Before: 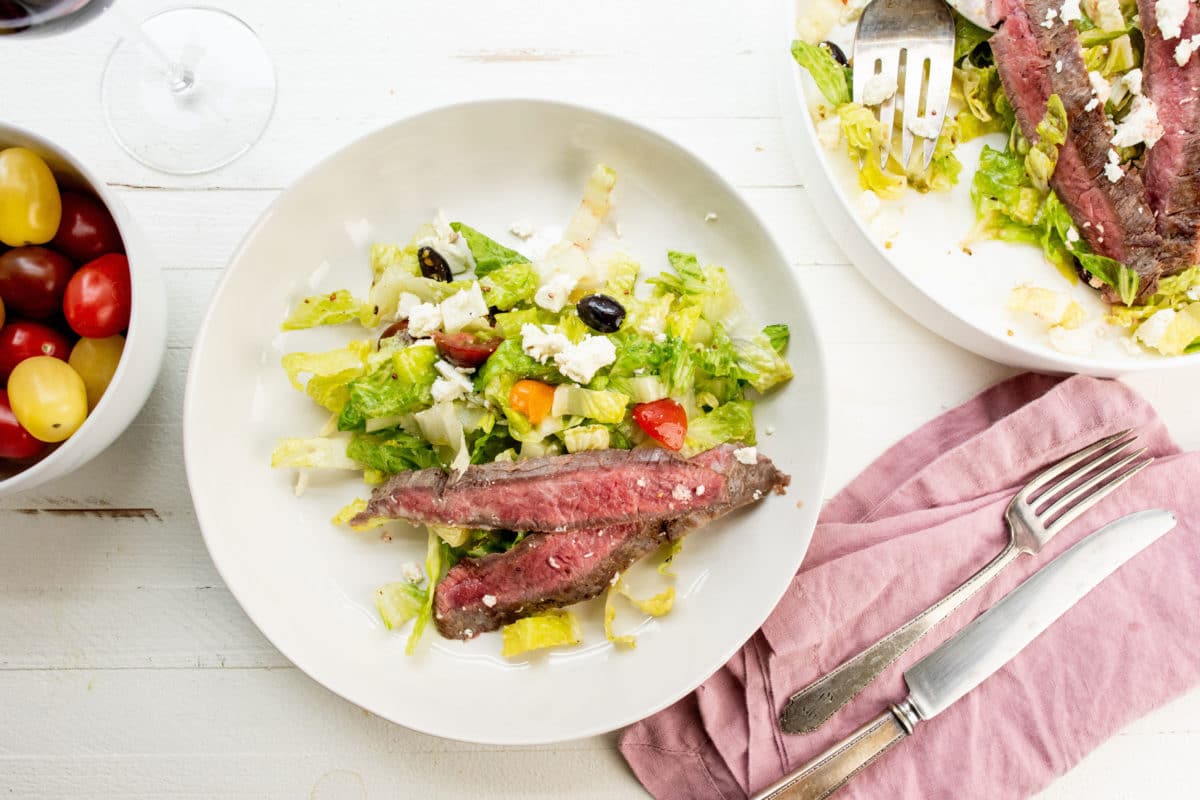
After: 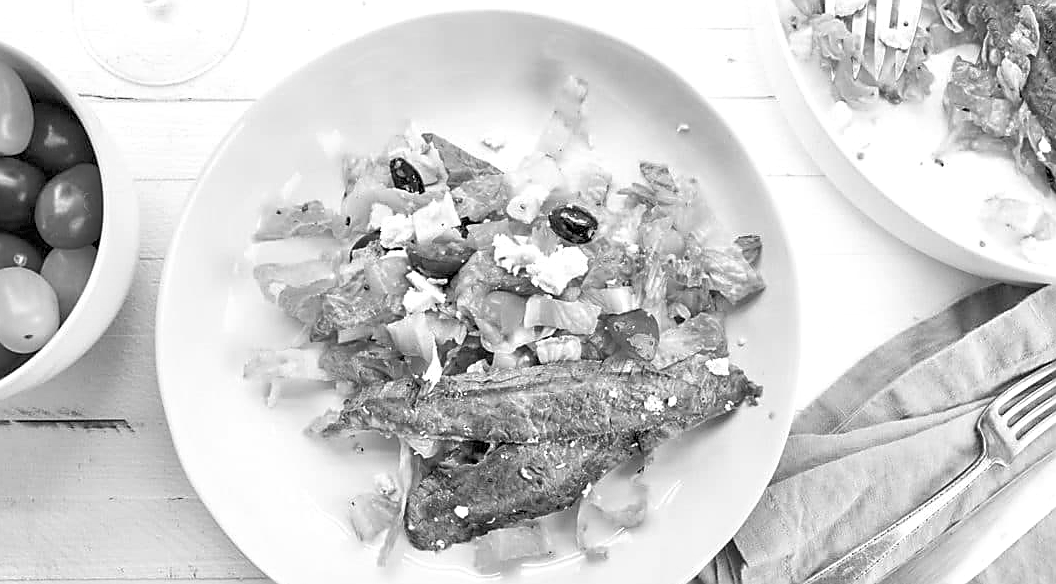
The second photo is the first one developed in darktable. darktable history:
tone equalizer: -8 EV 2 EV, -7 EV 2 EV, -6 EV 1.97 EV, -5 EV 1.97 EV, -4 EV 1.96 EV, -3 EV 1.48 EV, -2 EV 0.986 EV, -1 EV 0.501 EV
sharpen: radius 1.395, amount 1.26, threshold 0.647
color calibration: output gray [0.21, 0.42, 0.37, 0], illuminant as shot in camera, adaptation linear Bradford (ICC v4), x 0.407, y 0.406, temperature 3580.92 K
crop and rotate: left 2.348%, top 11.152%, right 9.642%, bottom 15.781%
